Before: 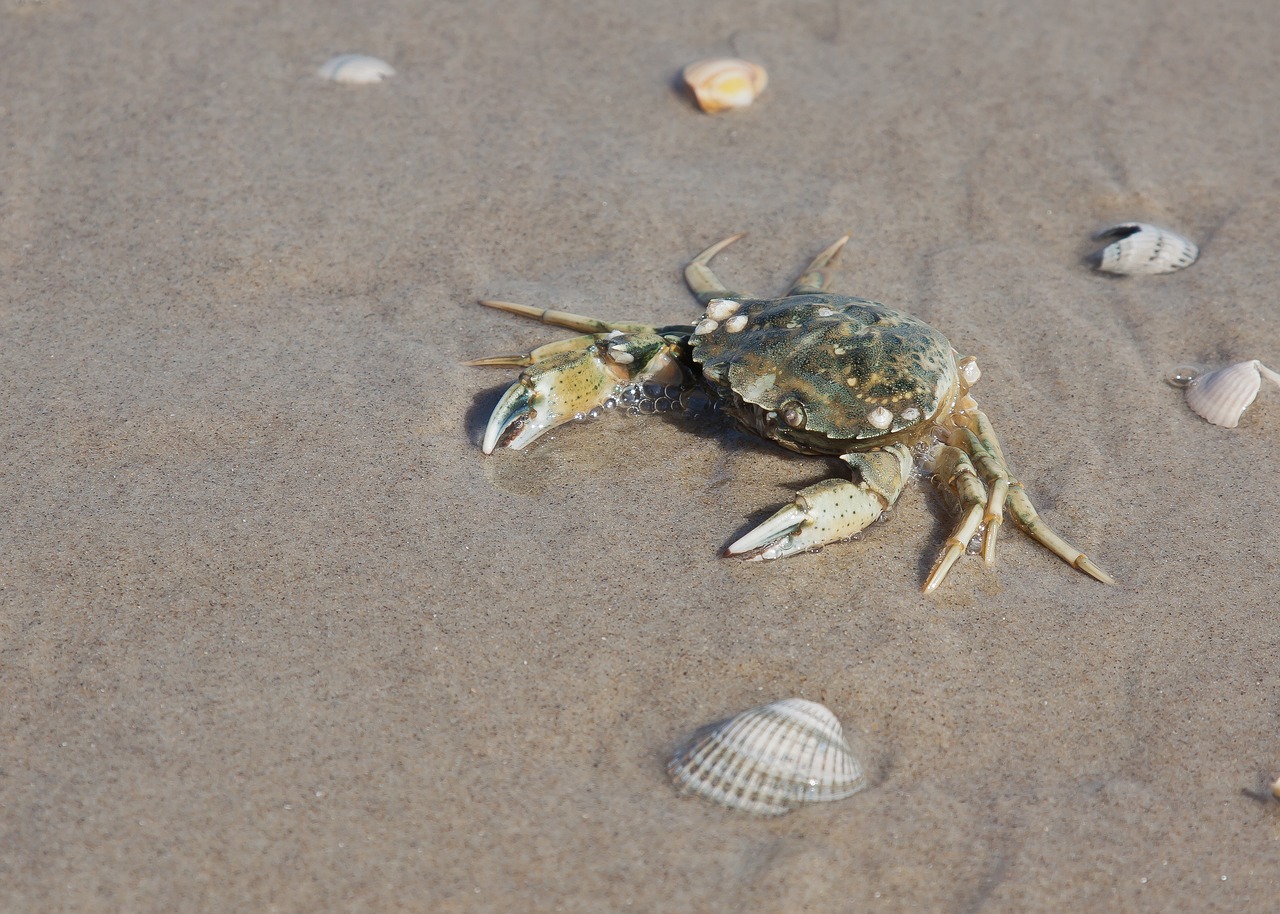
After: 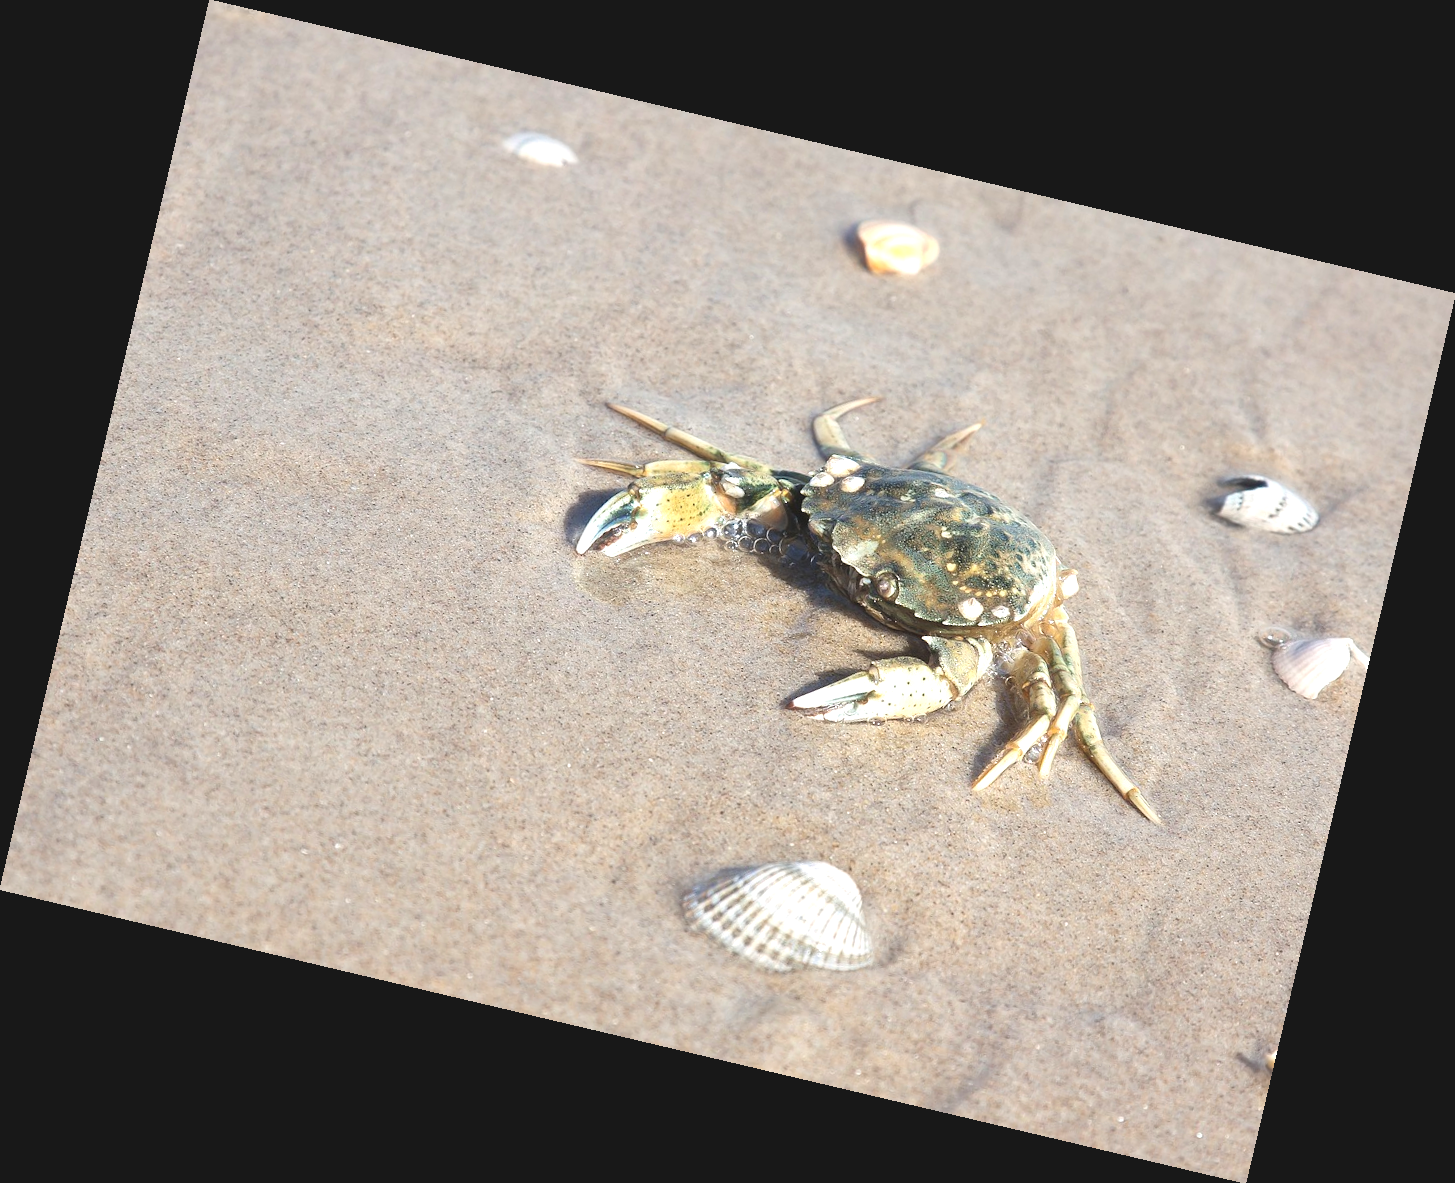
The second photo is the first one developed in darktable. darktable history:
exposure: black level correction -0.005, exposure 1.002 EV, compensate highlight preservation false
rotate and perspective: rotation 13.27°, automatic cropping off
